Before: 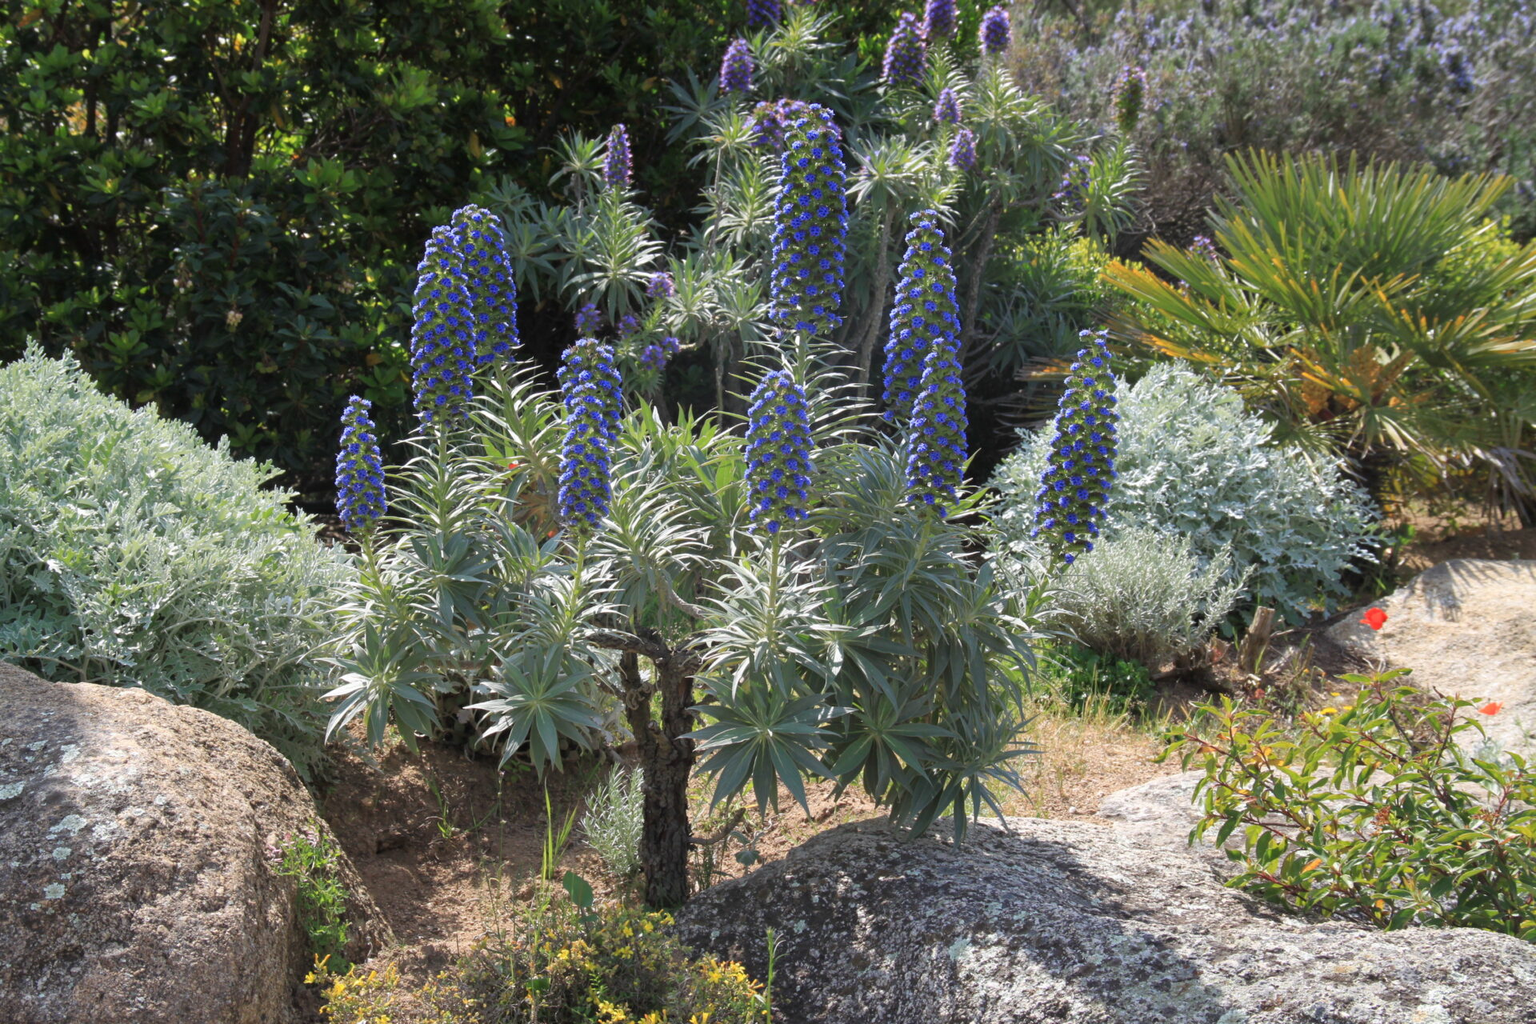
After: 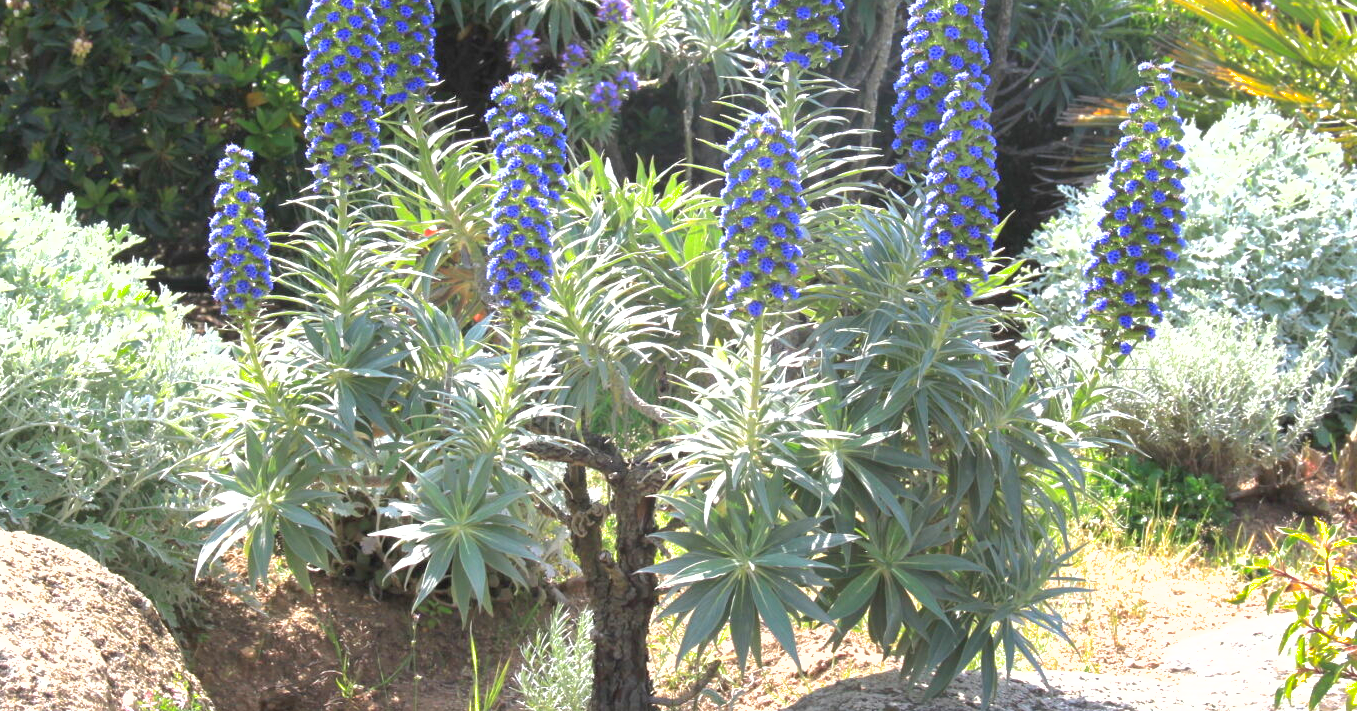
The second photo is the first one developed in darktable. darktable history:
exposure: exposure 1.211 EV, compensate highlight preservation false
tone equalizer: on, module defaults
crop: left 11.034%, top 27.392%, right 18.247%, bottom 17.003%
shadows and highlights: on, module defaults
